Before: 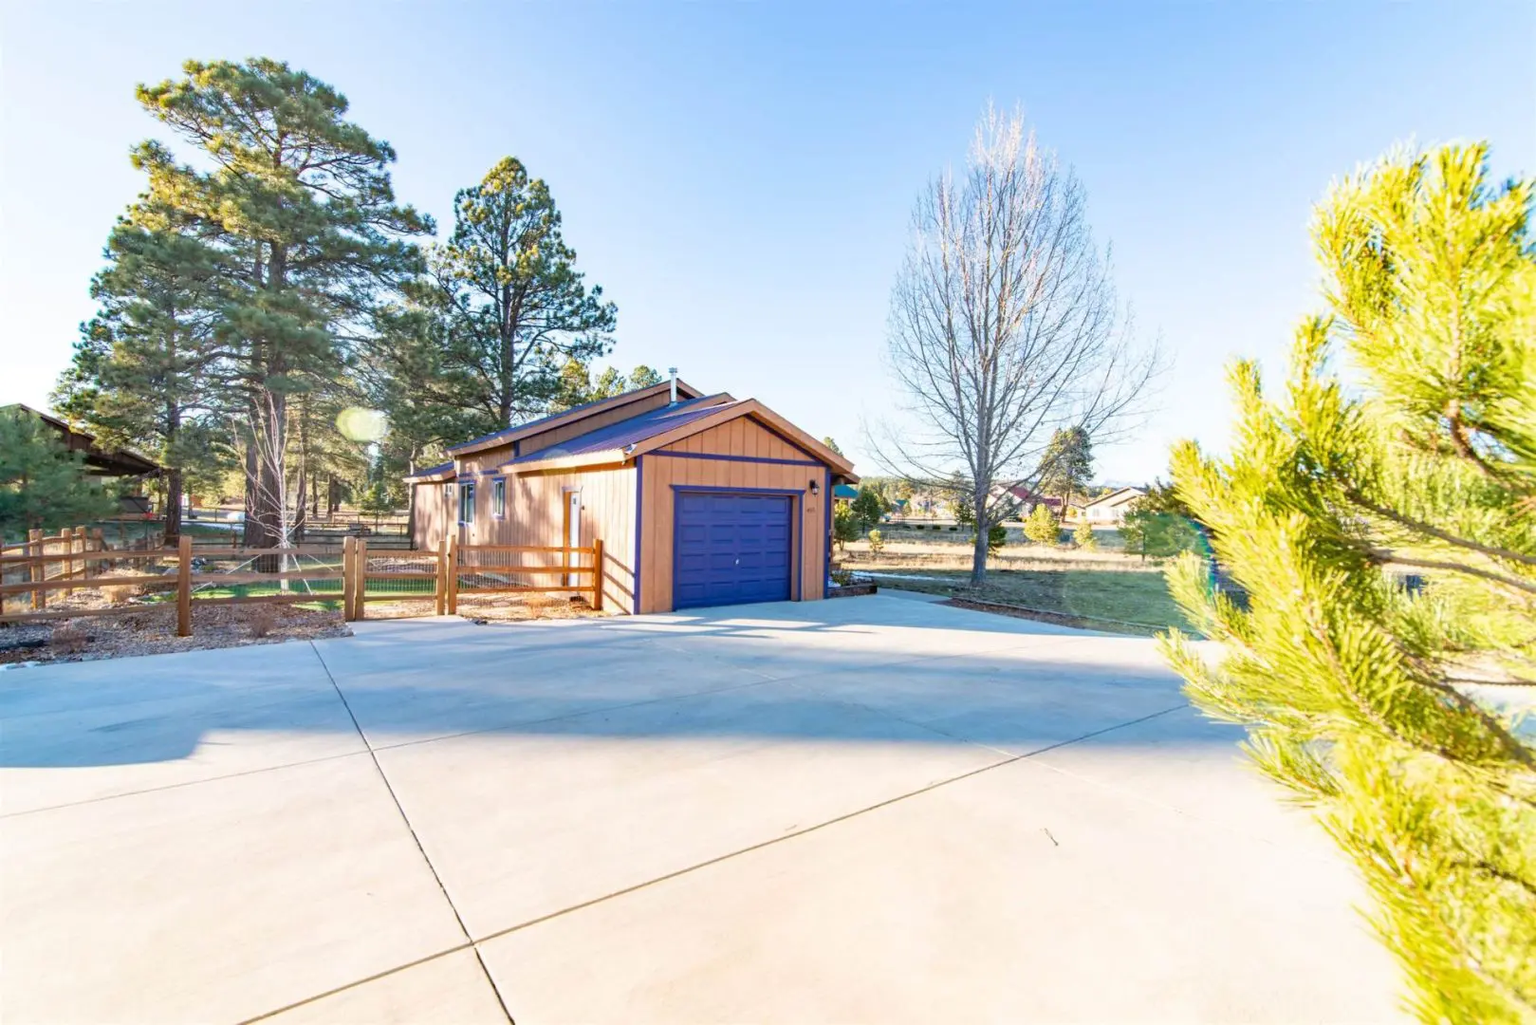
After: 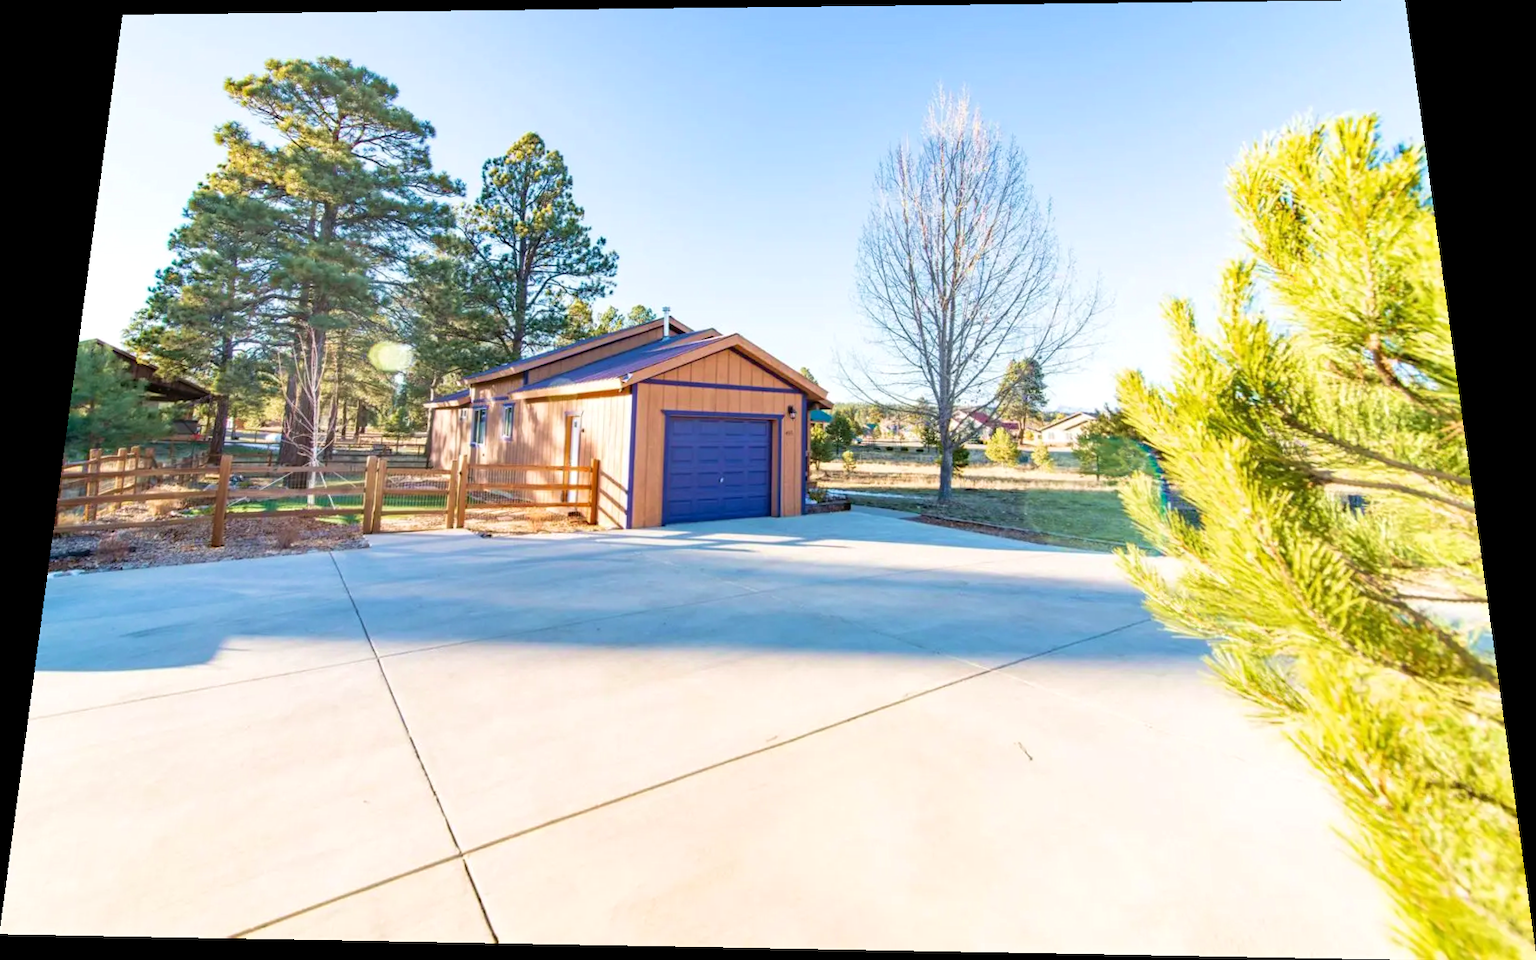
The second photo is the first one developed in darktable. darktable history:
velvia: on, module defaults
rotate and perspective: rotation 0.128°, lens shift (vertical) -0.181, lens shift (horizontal) -0.044, shear 0.001, automatic cropping off
levels: levels [0, 0.492, 0.984]
